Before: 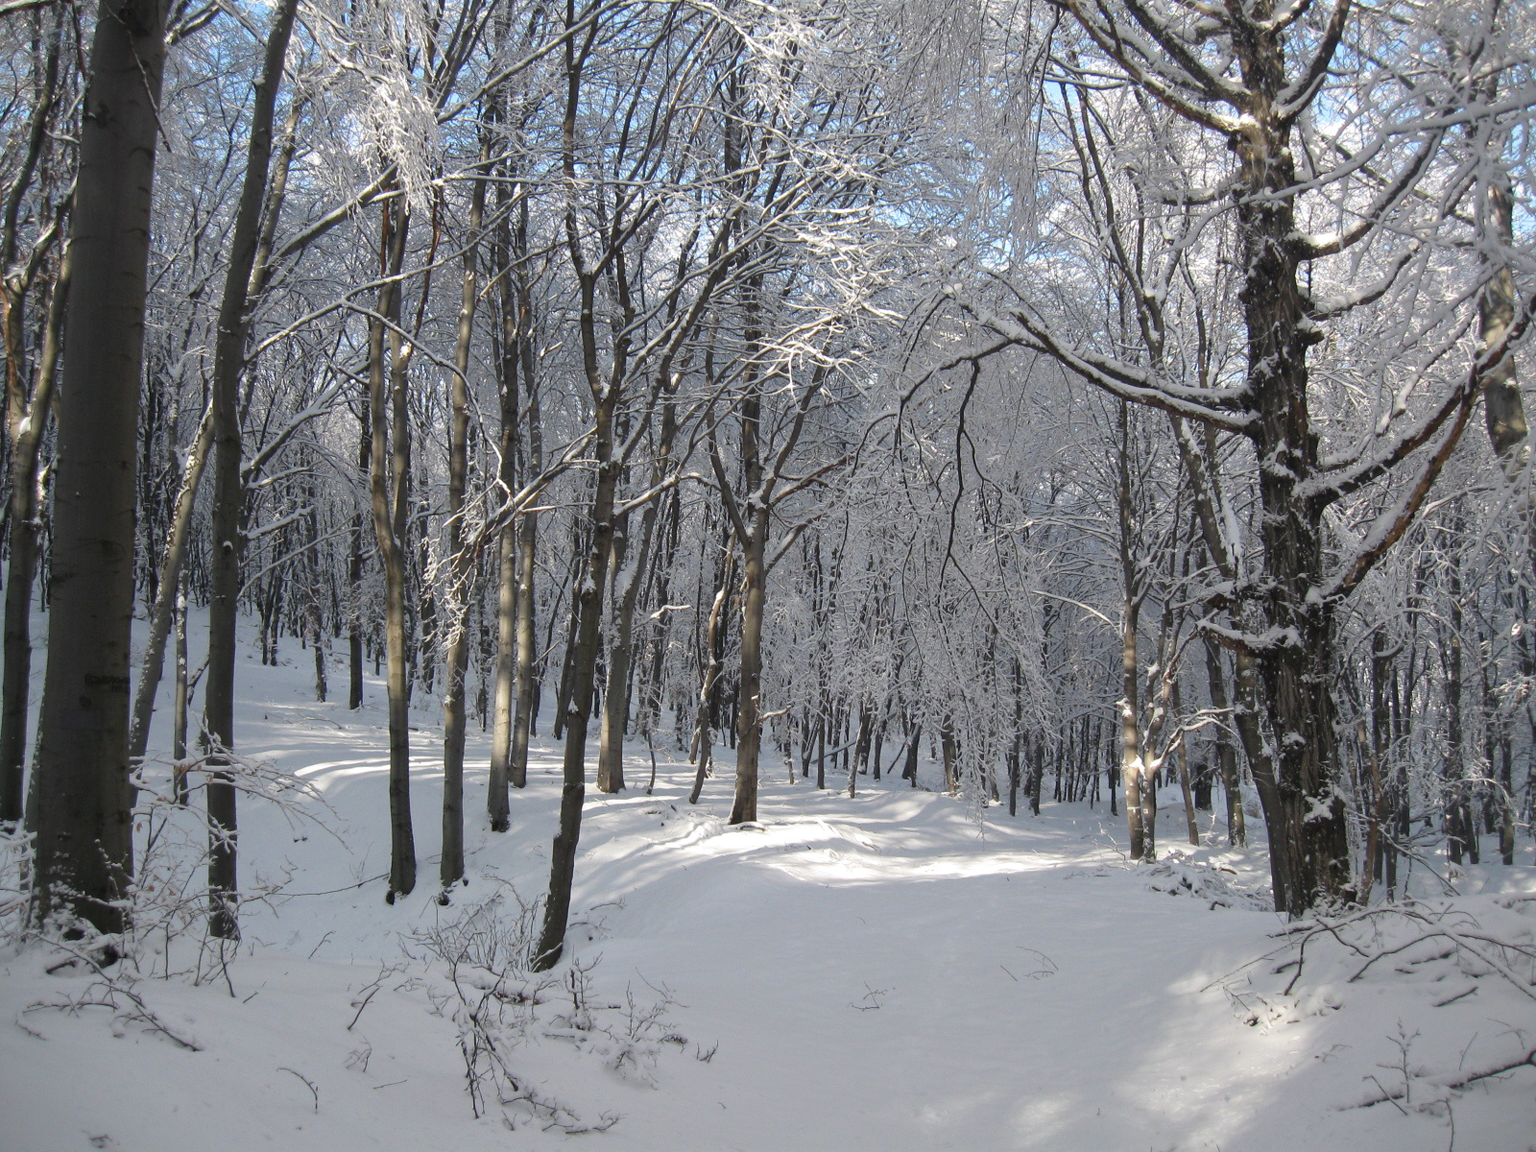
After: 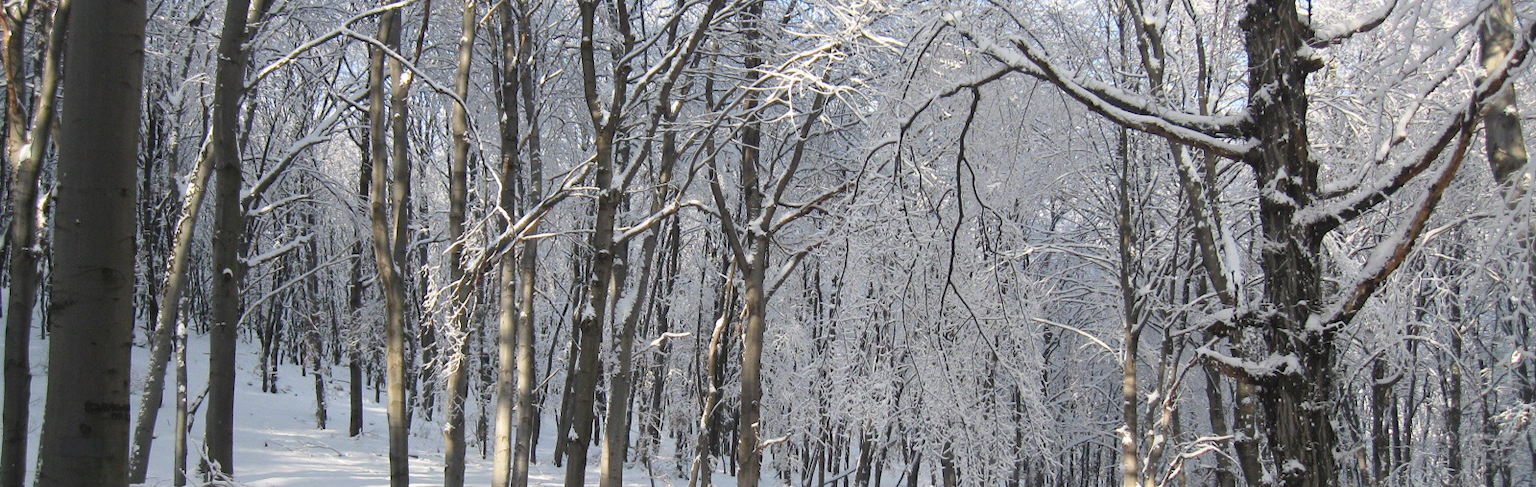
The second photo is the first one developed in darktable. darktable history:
crop and rotate: top 23.708%, bottom 33.91%
contrast equalizer: octaves 7, y [[0.579, 0.58, 0.505, 0.5, 0.5, 0.5], [0.5 ×6], [0.5 ×6], [0 ×6], [0 ×6]], mix -0.199
tone curve: curves: ch0 [(0, 0) (0.739, 0.837) (1, 1)]; ch1 [(0, 0) (0.226, 0.261) (0.383, 0.397) (0.462, 0.473) (0.498, 0.502) (0.521, 0.52) (0.578, 0.57) (1, 1)]; ch2 [(0, 0) (0.438, 0.456) (0.5, 0.5) (0.547, 0.557) (0.597, 0.58) (0.629, 0.603) (1, 1)]
